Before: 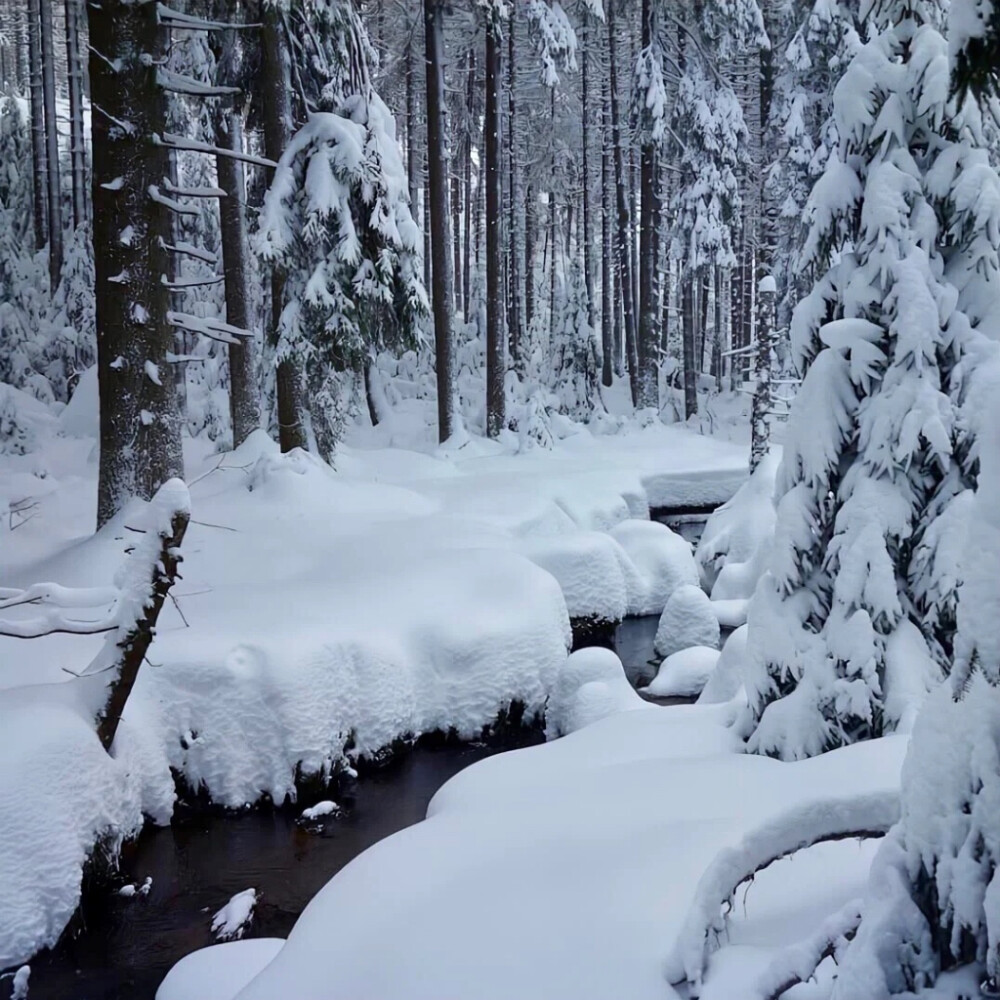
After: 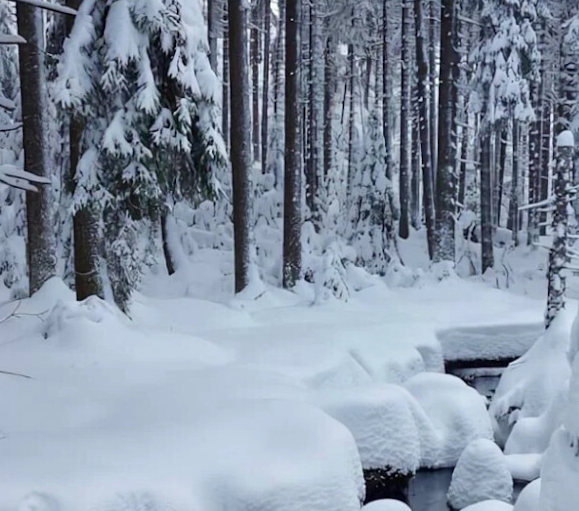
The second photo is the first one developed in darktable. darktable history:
rotate and perspective: rotation 0.8°, automatic cropping off
crop: left 20.932%, top 15.471%, right 21.848%, bottom 34.081%
